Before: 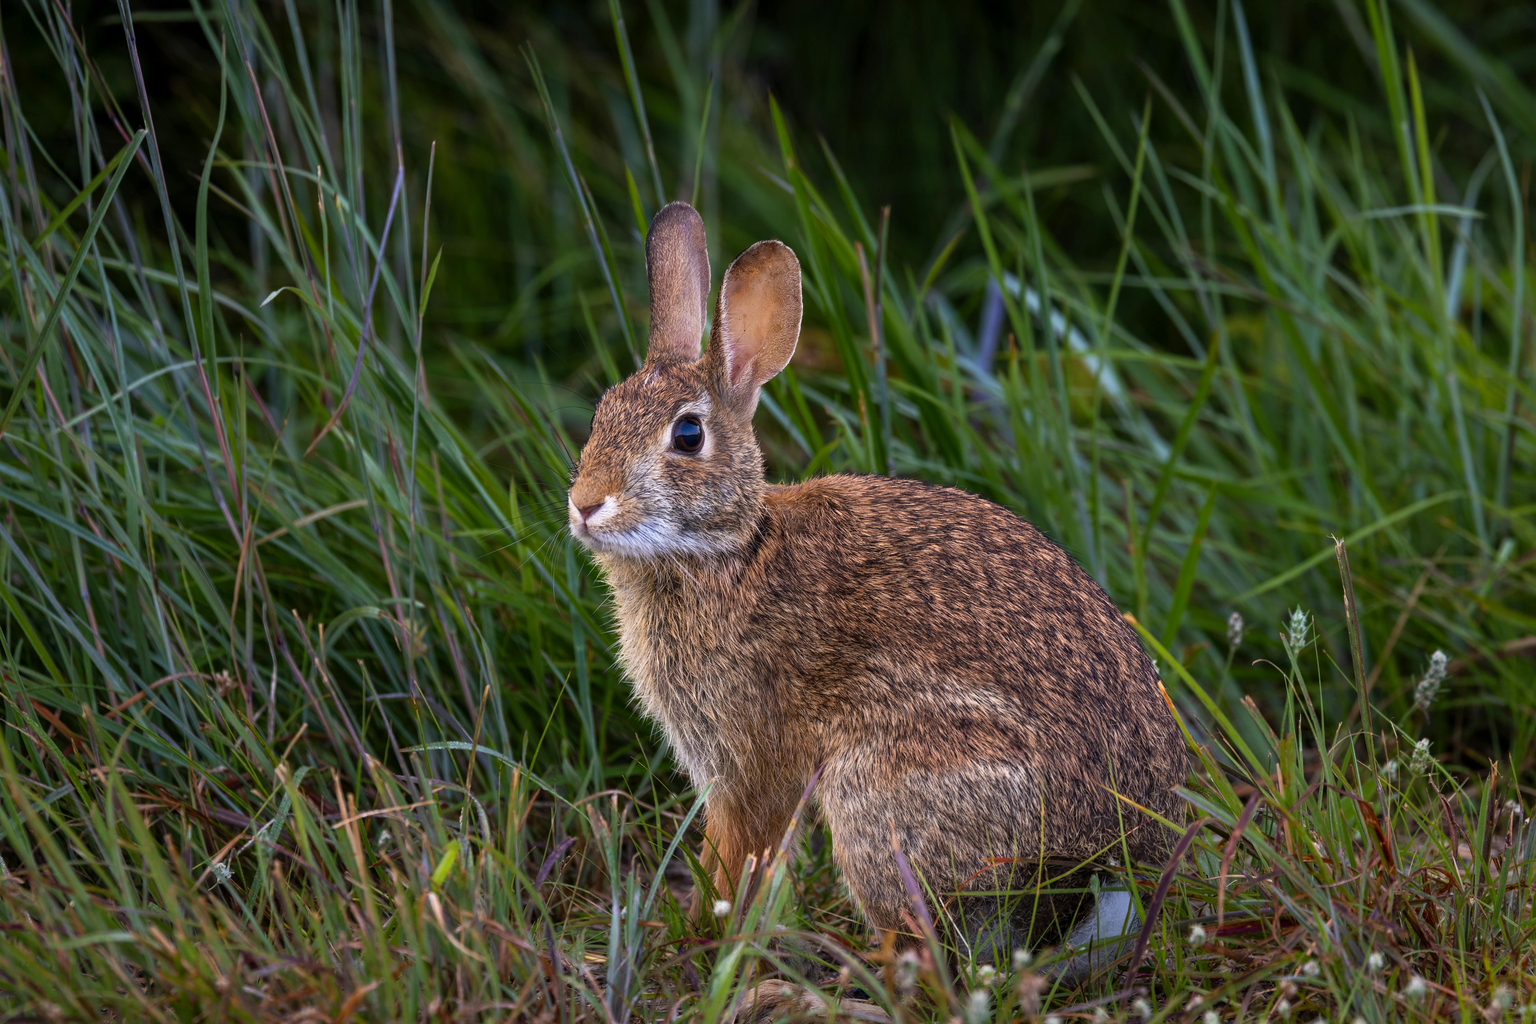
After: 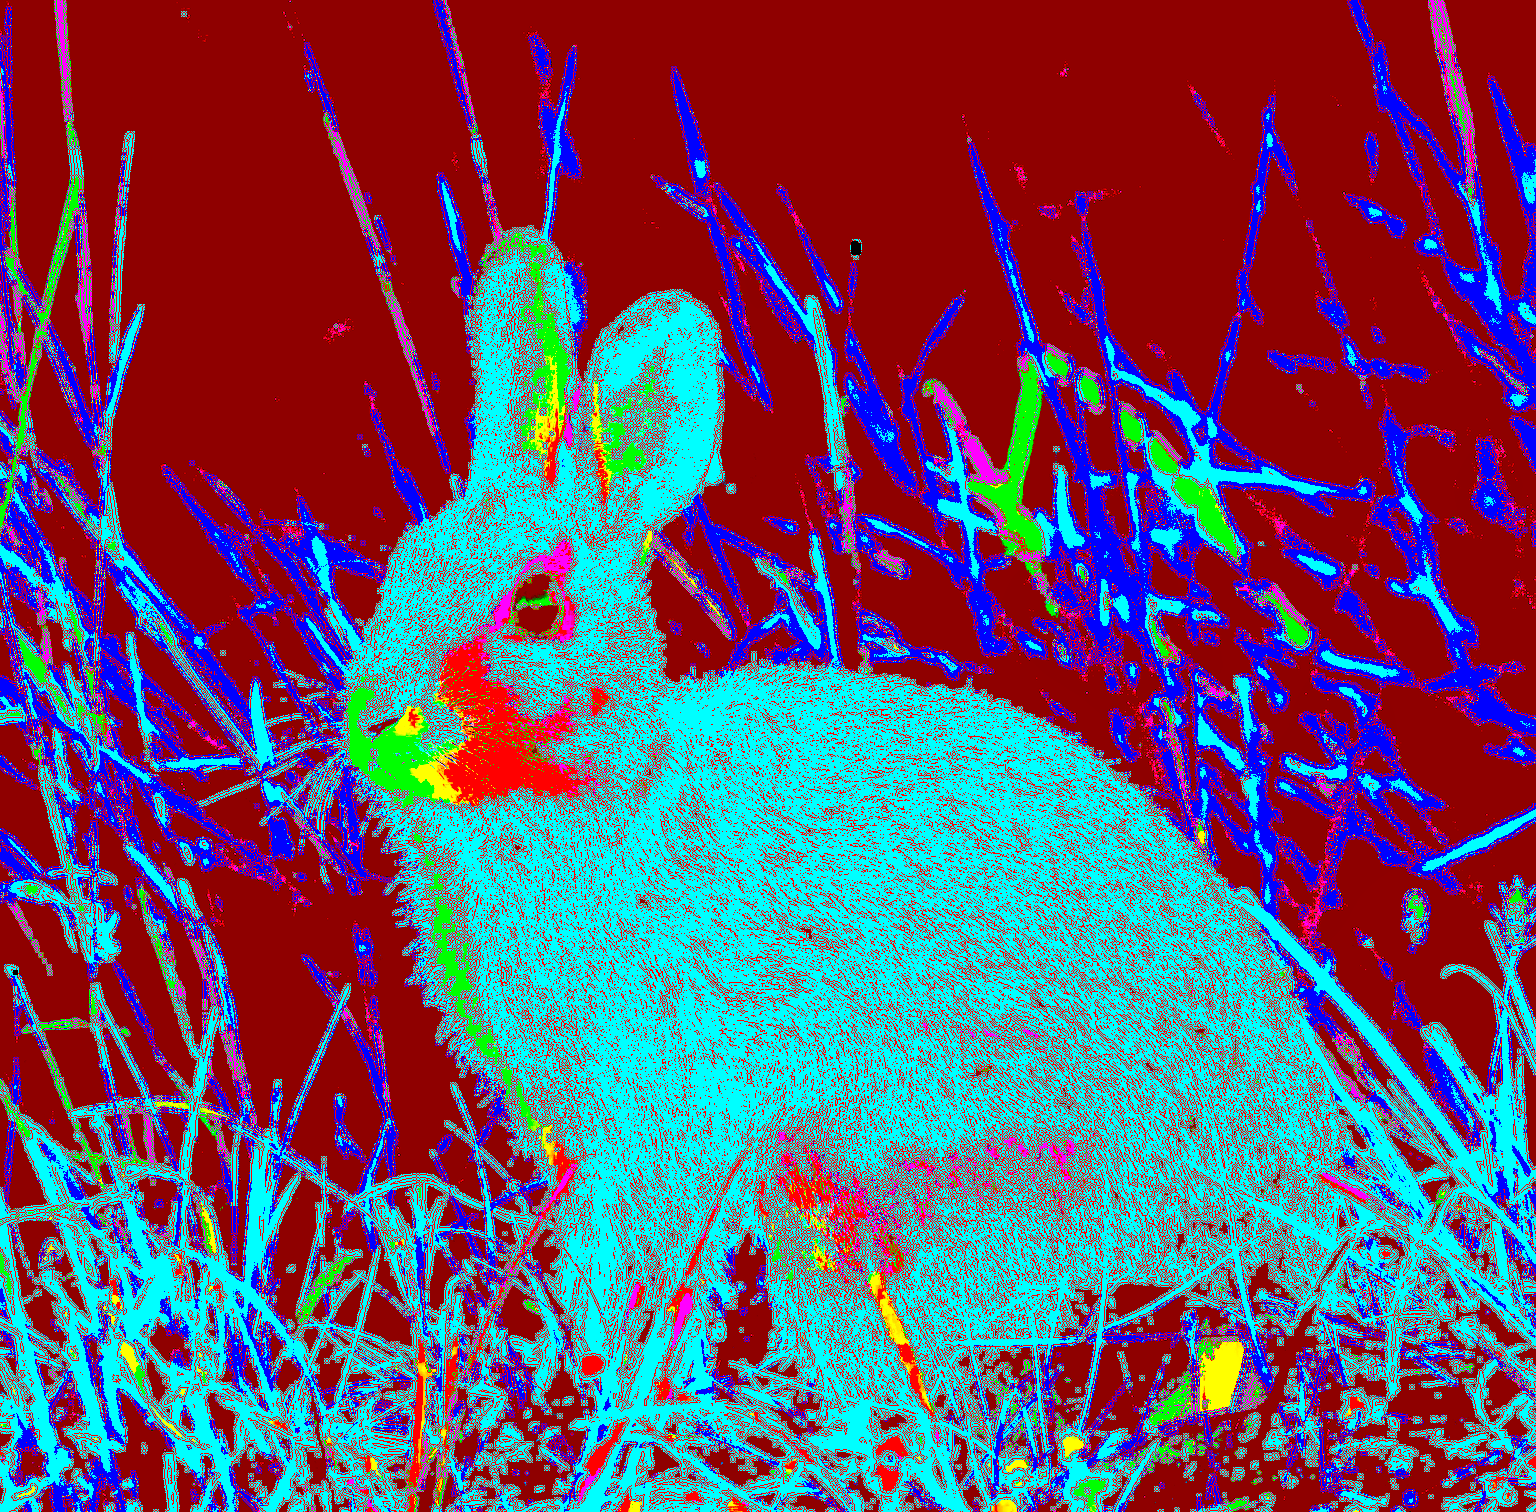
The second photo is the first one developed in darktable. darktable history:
color correction: highlights a* -39.3, highlights b* -39.5, shadows a* -39.26, shadows b* -39.74, saturation -2.95
color balance rgb: shadows lift › chroma 2.036%, shadows lift › hue 217.5°, highlights gain › luminance 14.646%, linear chroma grading › global chroma 15.635%, perceptual saturation grading › global saturation -2.031%, perceptual saturation grading › highlights -8.064%, perceptual saturation grading › mid-tones 7.991%, perceptual saturation grading › shadows 2.842%, perceptual brilliance grading › global brilliance 18.432%
exposure: black level correction 0.1, exposure 3.024 EV, compensate exposure bias true, compensate highlight preservation false
tone curve: curves: ch0 [(0, 0.056) (0.049, 0.073) (0.155, 0.127) (0.33, 0.331) (0.432, 0.46) (0.601, 0.655) (0.843, 0.876) (1, 0.965)]; ch1 [(0, 0) (0.339, 0.334) (0.445, 0.419) (0.476, 0.454) (0.497, 0.494) (0.53, 0.511) (0.557, 0.549) (0.613, 0.614) (0.728, 0.729) (1, 1)]; ch2 [(0, 0) (0.327, 0.318) (0.417, 0.426) (0.46, 0.453) (0.502, 0.5) (0.526, 0.52) (0.54, 0.543) (0.606, 0.61) (0.74, 0.716) (1, 1)], color space Lab, independent channels, preserve colors none
contrast equalizer: y [[0.6 ×6], [0.55 ×6], [0 ×6], [0 ×6], [0 ×6]]
shadows and highlights: on, module defaults
crop and rotate: left 23.015%, top 5.642%, right 14.677%, bottom 2.348%
